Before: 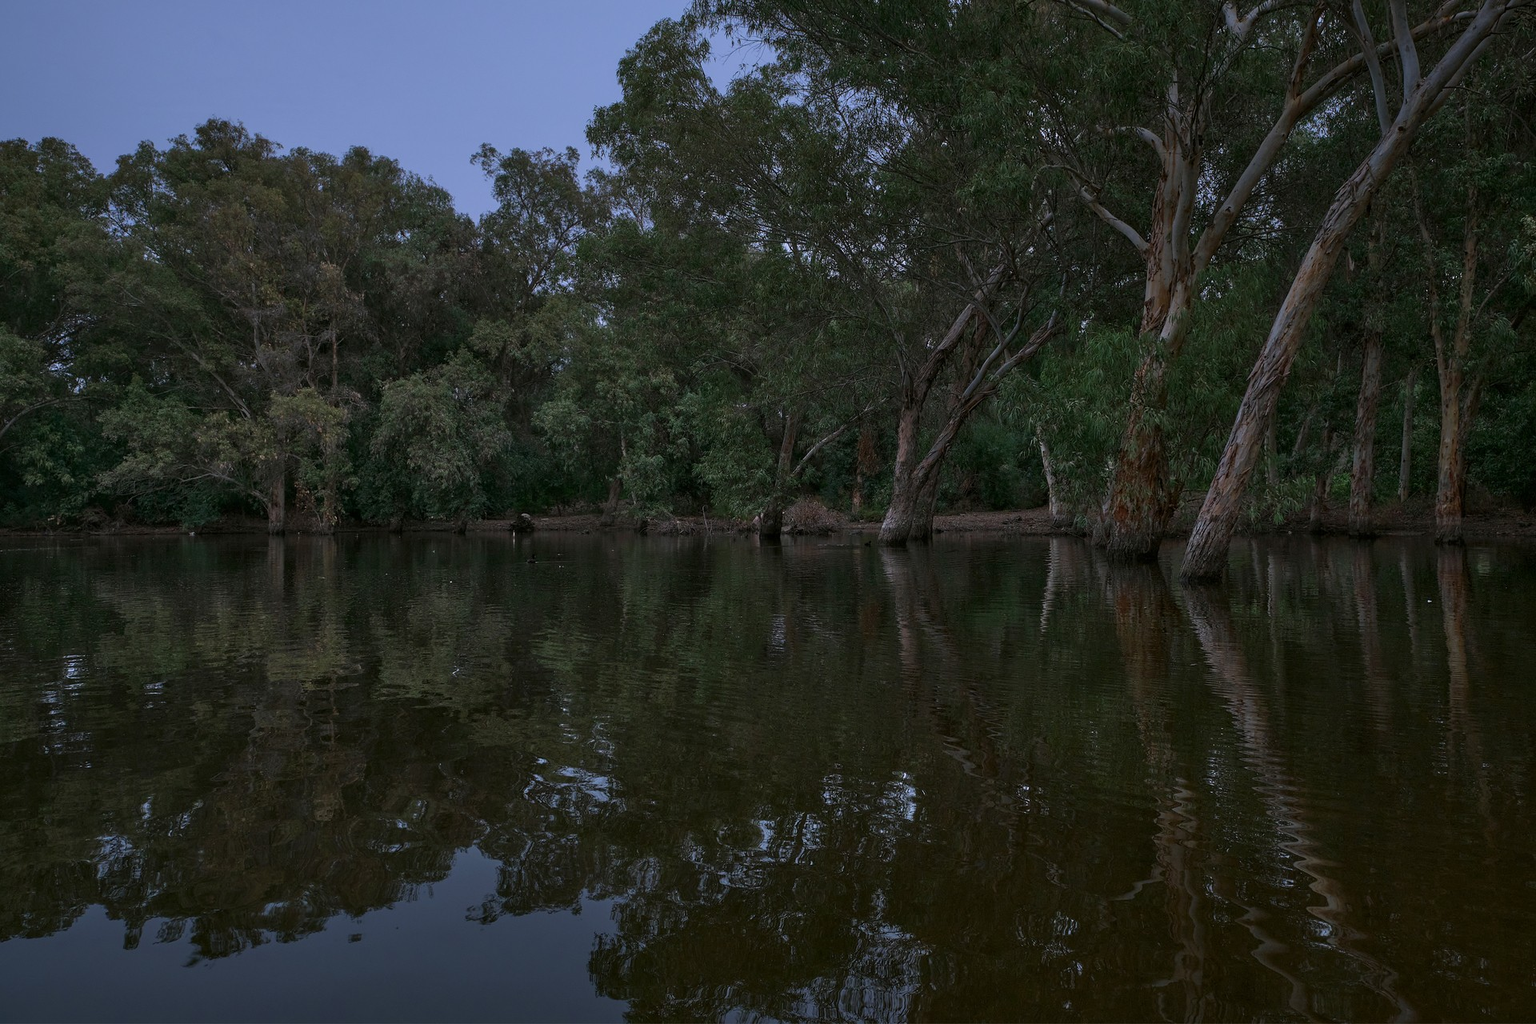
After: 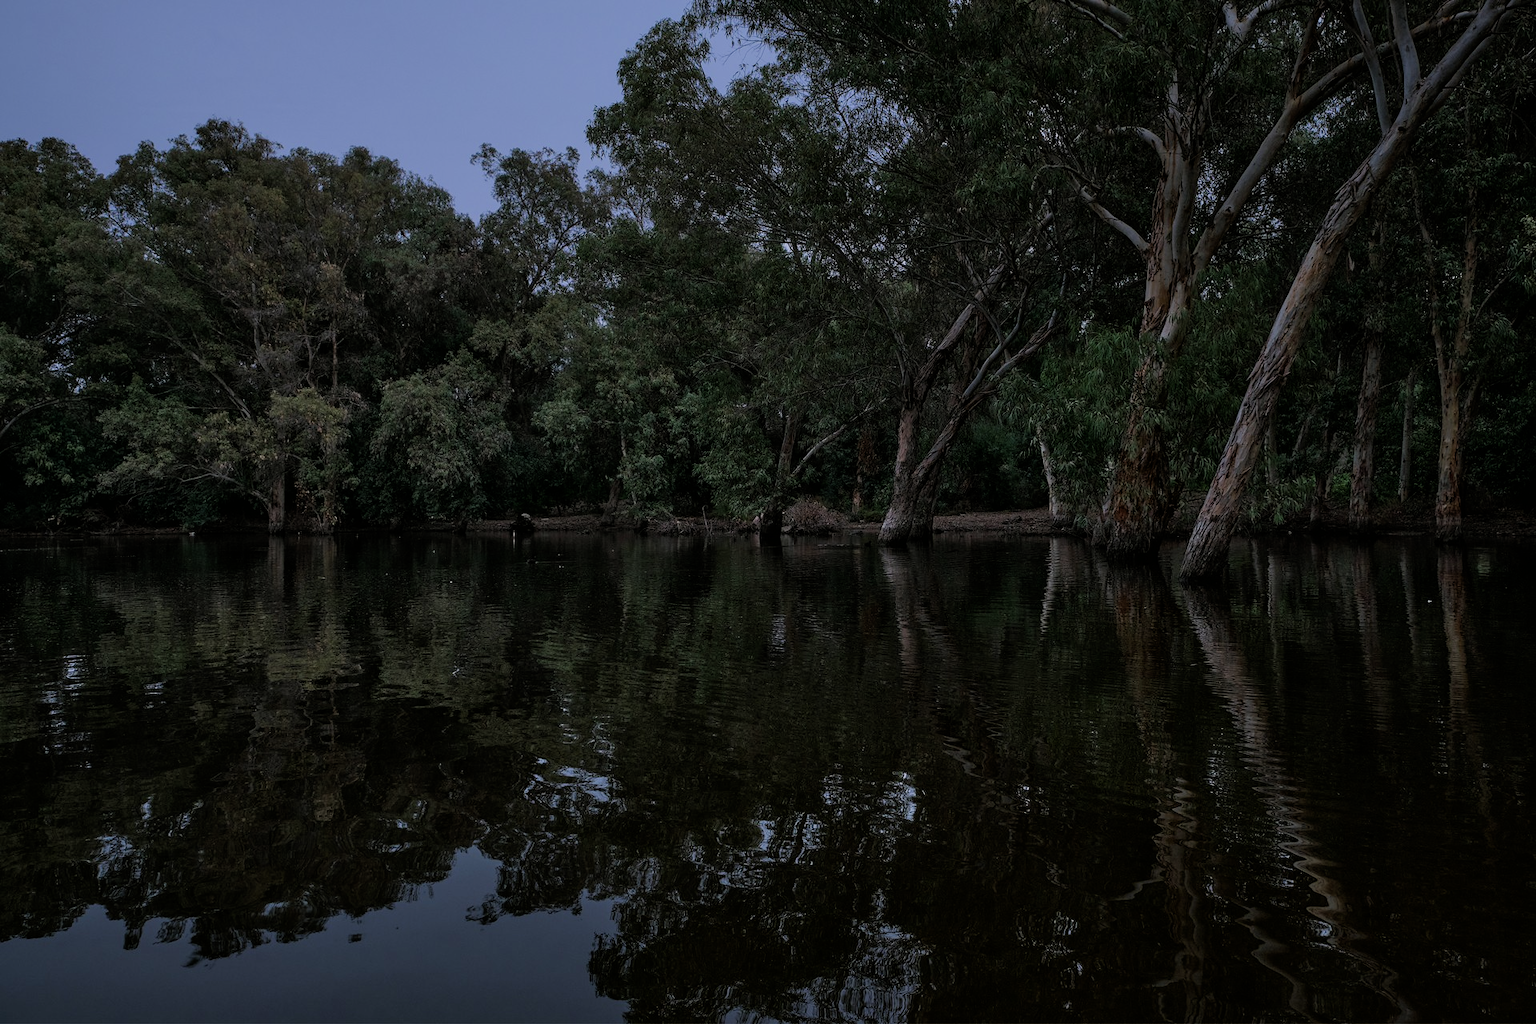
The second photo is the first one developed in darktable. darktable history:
filmic rgb: black relative exposure -7.95 EV, white relative exposure 4.18 EV, hardness 4.04, latitude 50.9%, contrast 1.009, shadows ↔ highlights balance 5.94%, preserve chrominance max RGB
